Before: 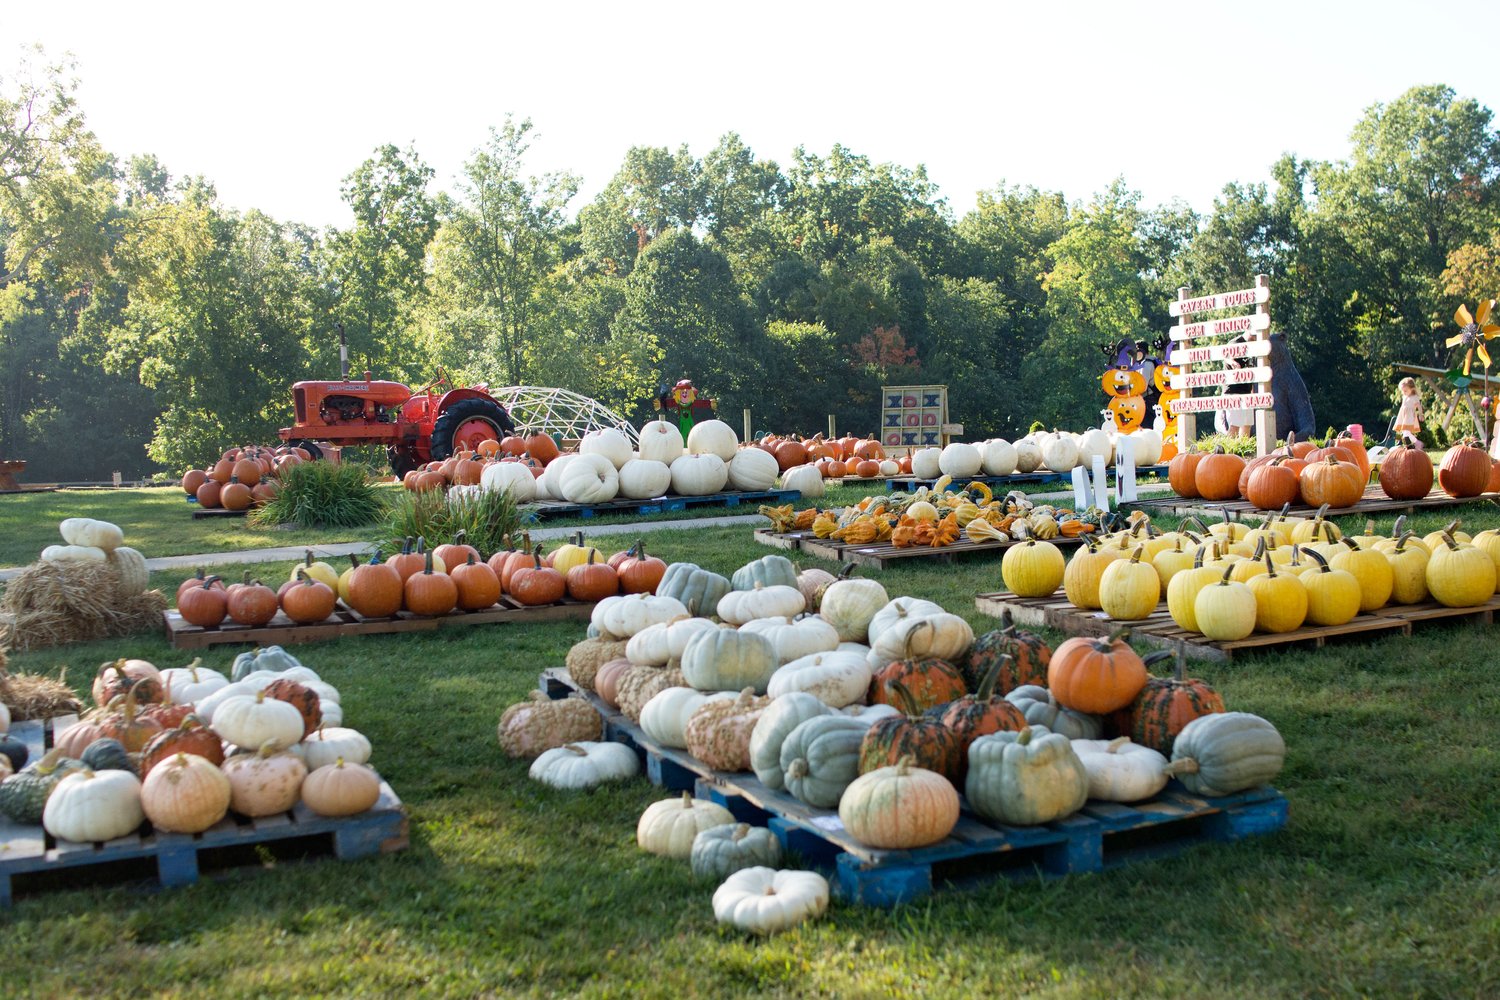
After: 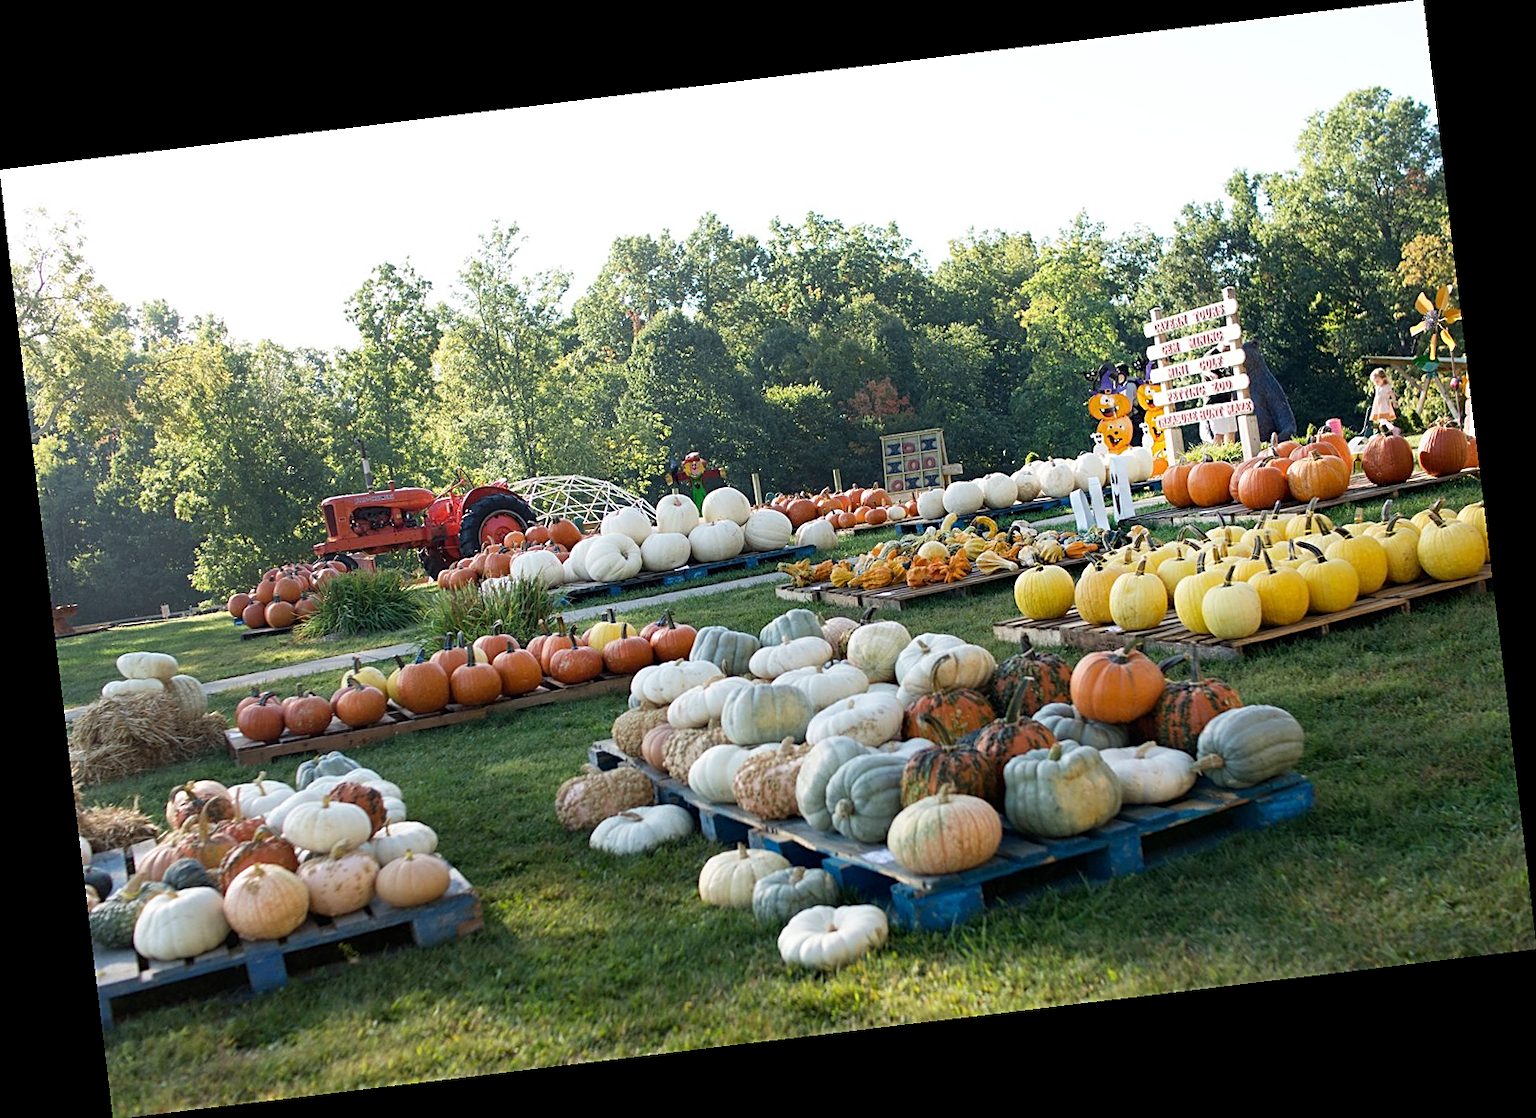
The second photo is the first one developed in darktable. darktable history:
sharpen: on, module defaults
rotate and perspective: rotation -6.83°, automatic cropping off
